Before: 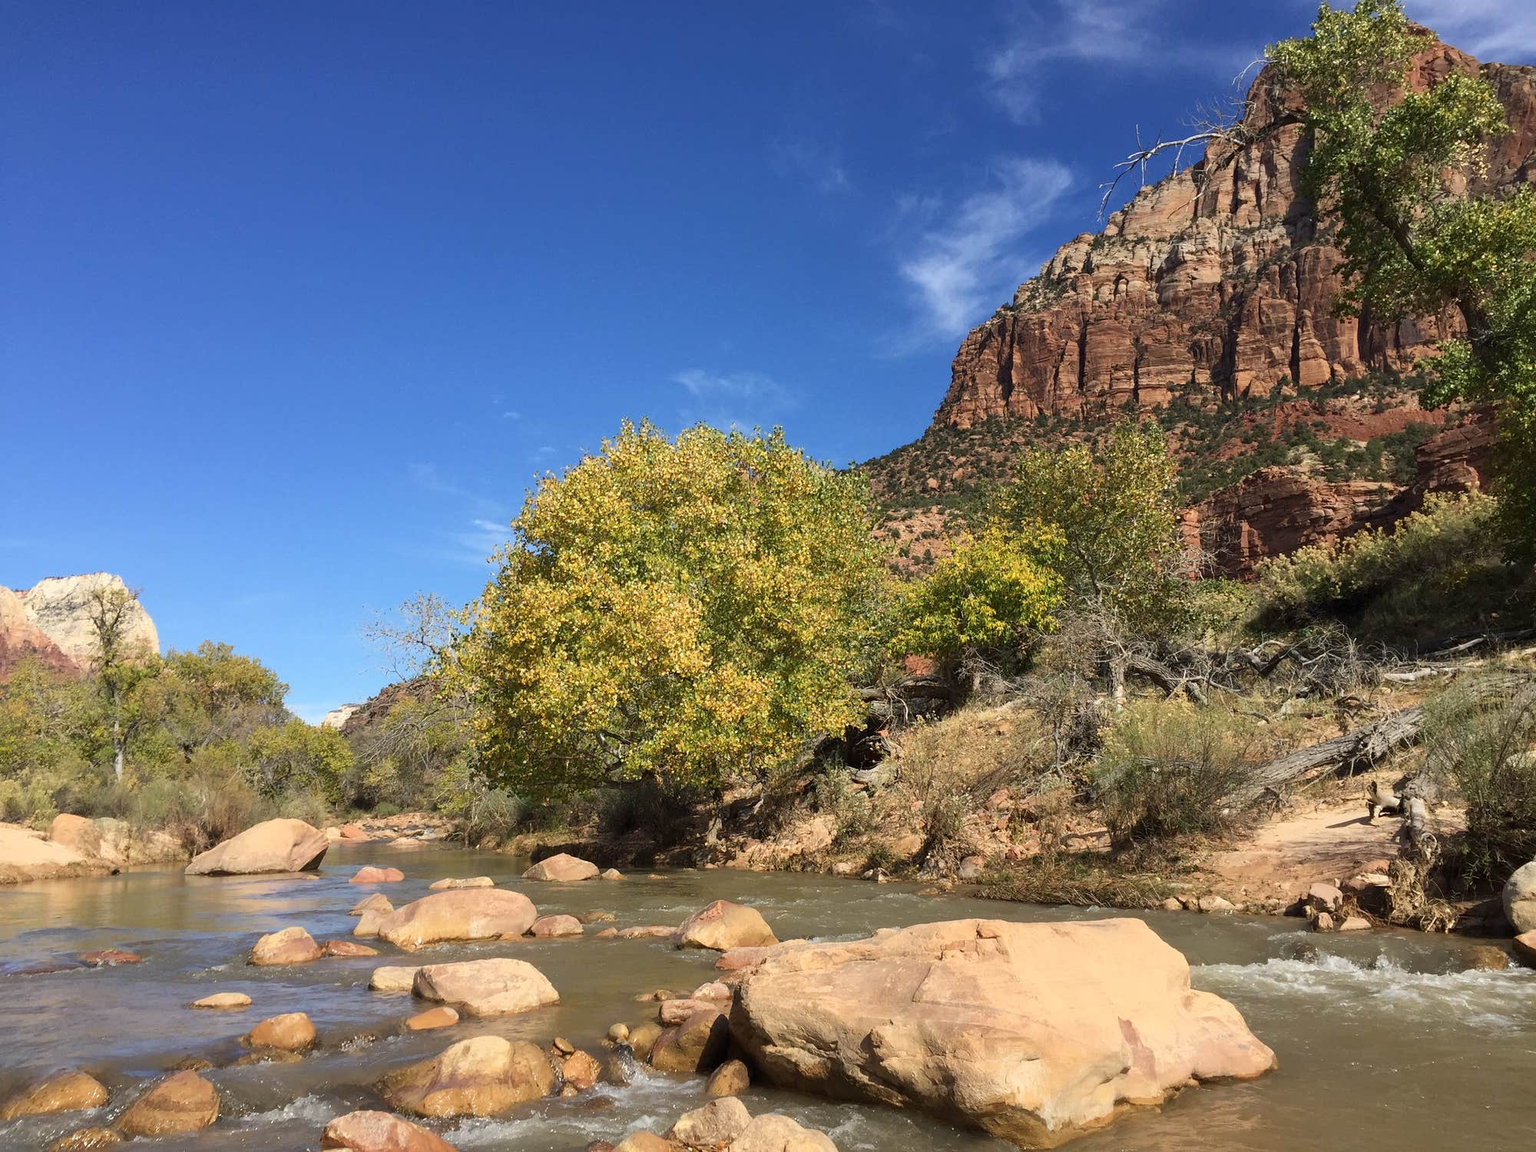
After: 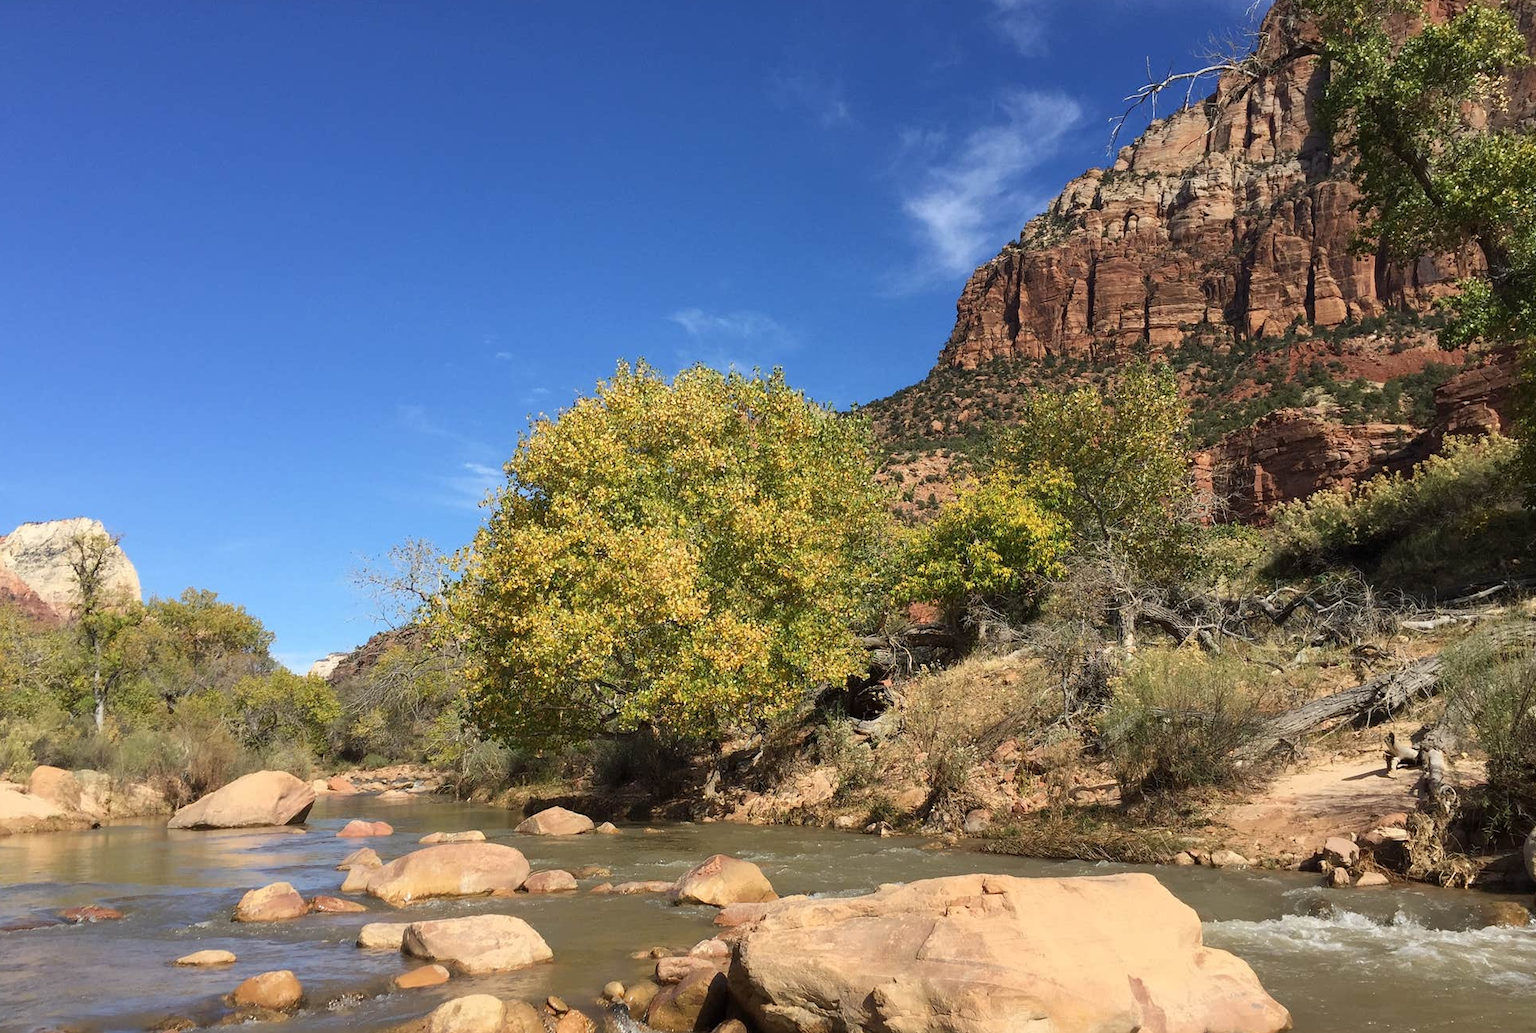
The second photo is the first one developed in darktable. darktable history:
crop: left 1.455%, top 6.089%, right 1.393%, bottom 6.777%
